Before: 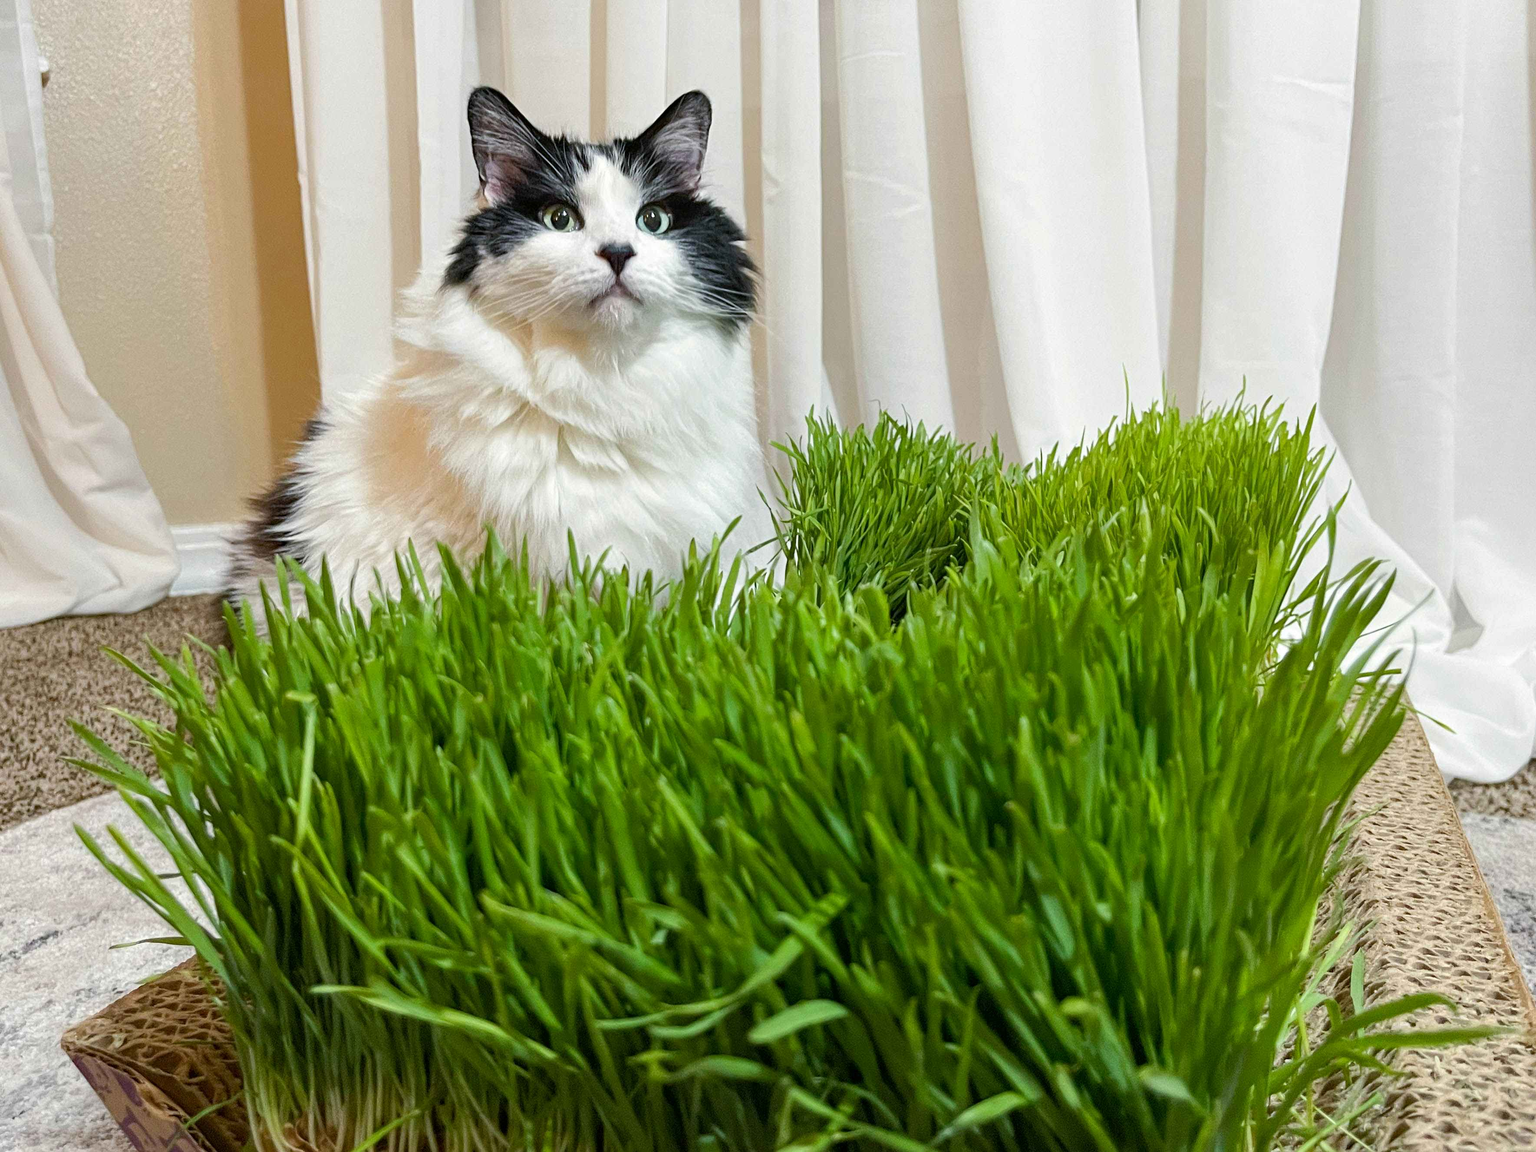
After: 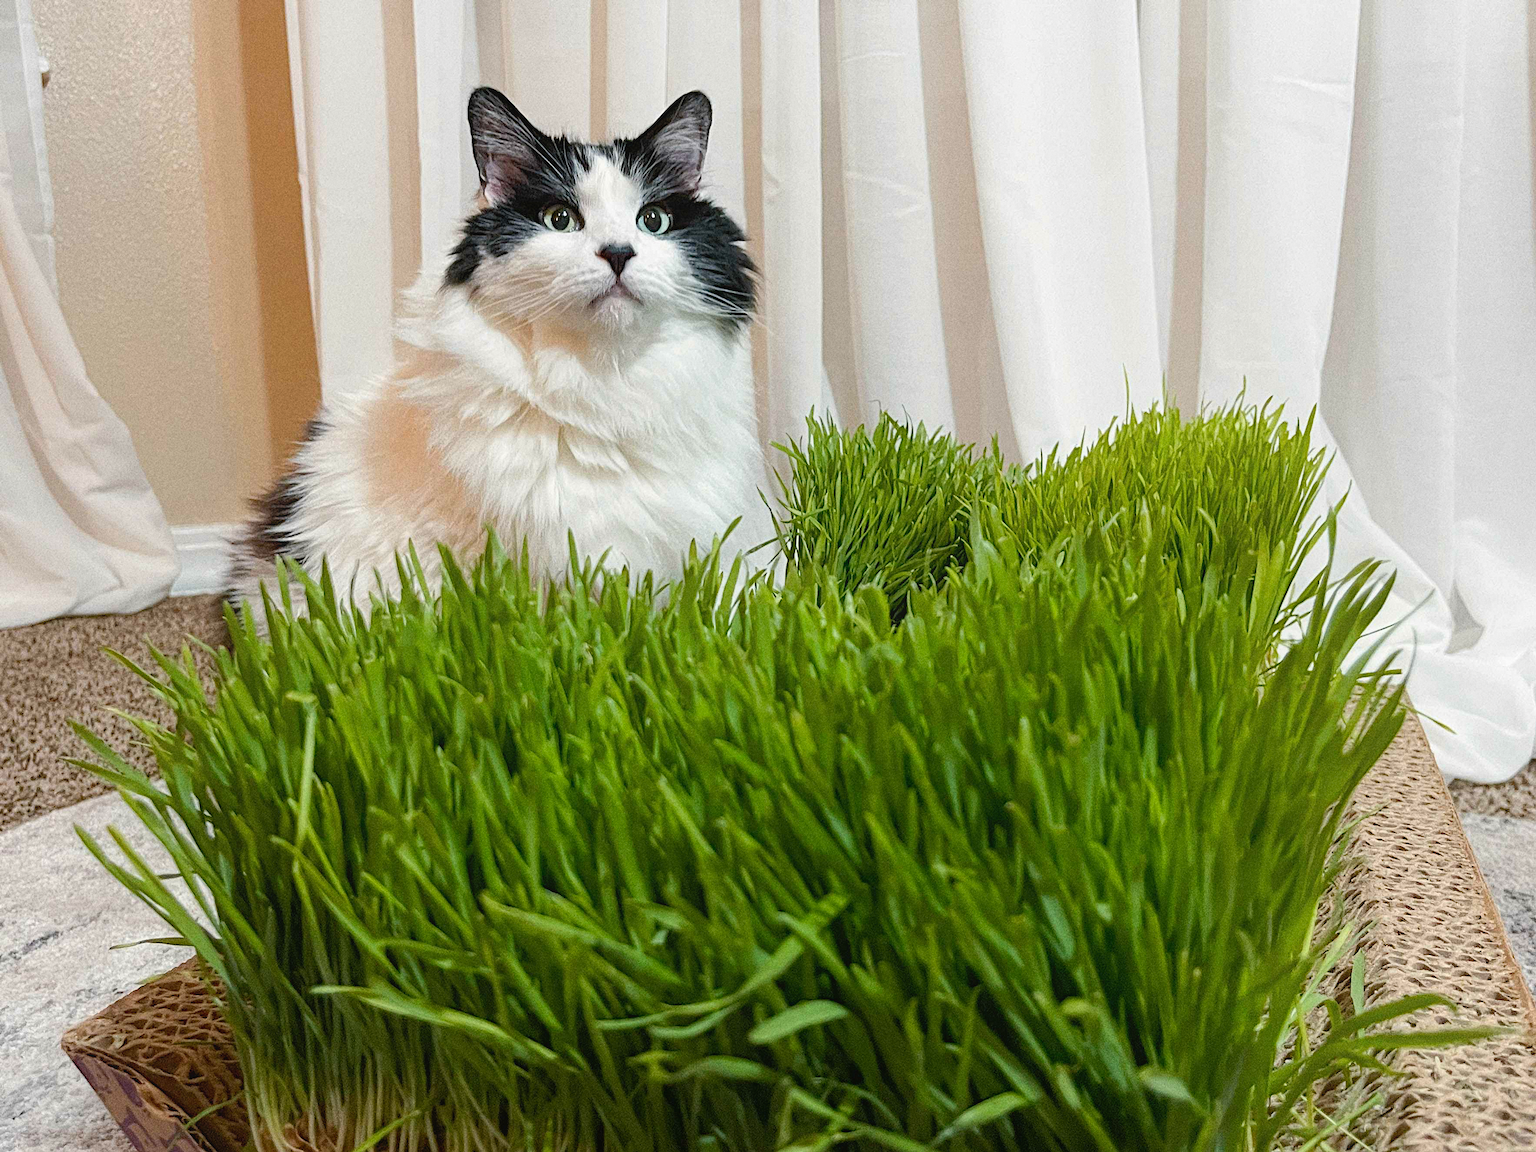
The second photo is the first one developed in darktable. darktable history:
diffuse or sharpen "_builtin_sharpen demosaicing | AA filter": edge sensitivity 1, 1st order anisotropy 100%, 2nd order anisotropy 100%, 3rd order anisotropy 100%, 4th order anisotropy 100%, 1st order speed -25%, 2nd order speed -25%, 3rd order speed -25%, 4th order speed -25%
rgb primaries "nice": tint hue -2.48°, red hue -0.024, green purity 1.08, blue hue -0.112, blue purity 1.17
color balance rgb "filmic": shadows lift › chroma 2%, shadows lift › hue 200.7°, highlights gain › chroma 1.5%, highlights gain › hue 42.65°, global offset › luminance 1%, perceptual saturation grading › highlights -33.8%, perceptual saturation grading › shadows 28.92%, perceptual brilliance grading › highlights 10.1%, perceptual brilliance grading › shadows -10.8%, global vibrance 24.56%, contrast -9.93%
grain: on, module defaults
contrast equalizer "negative clarity": octaves 7, y [[0.6 ×6], [0.55 ×6], [0 ×6], [0 ×6], [0 ×6]], mix -0.3
